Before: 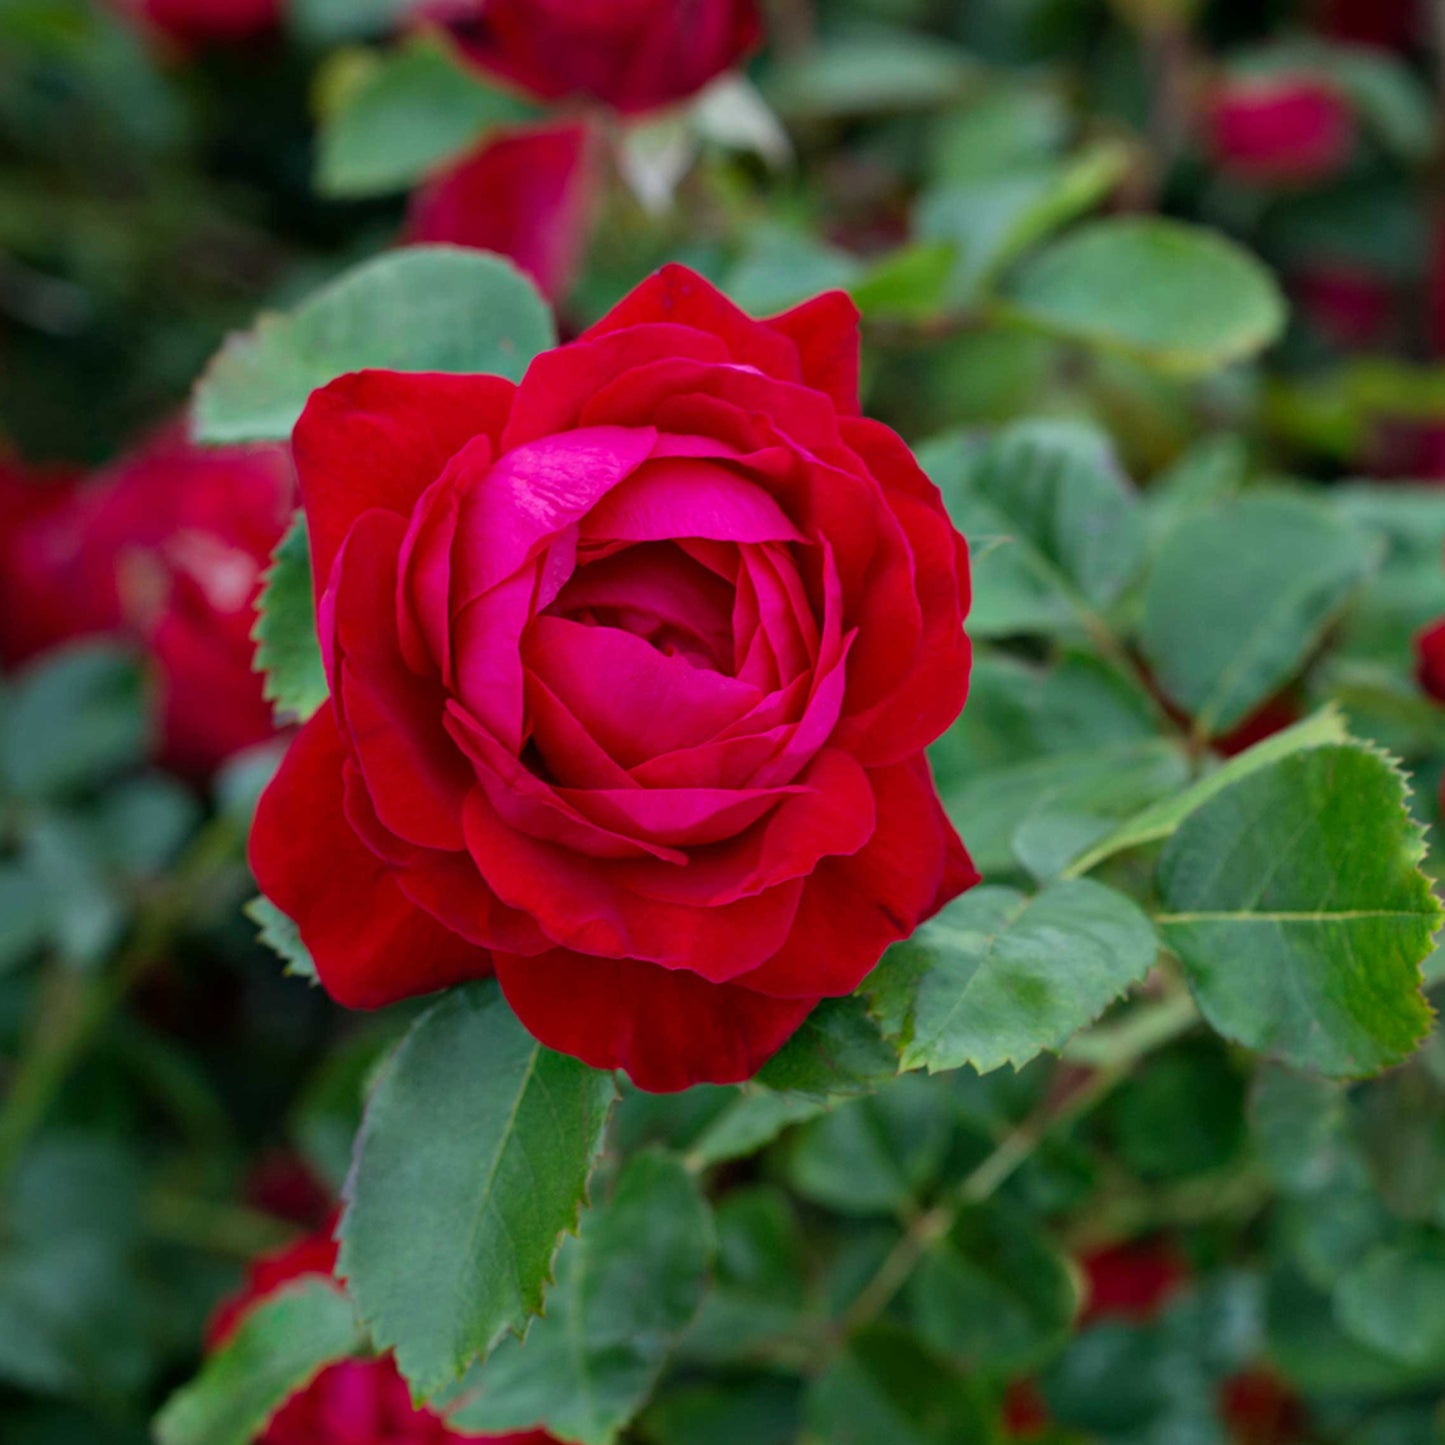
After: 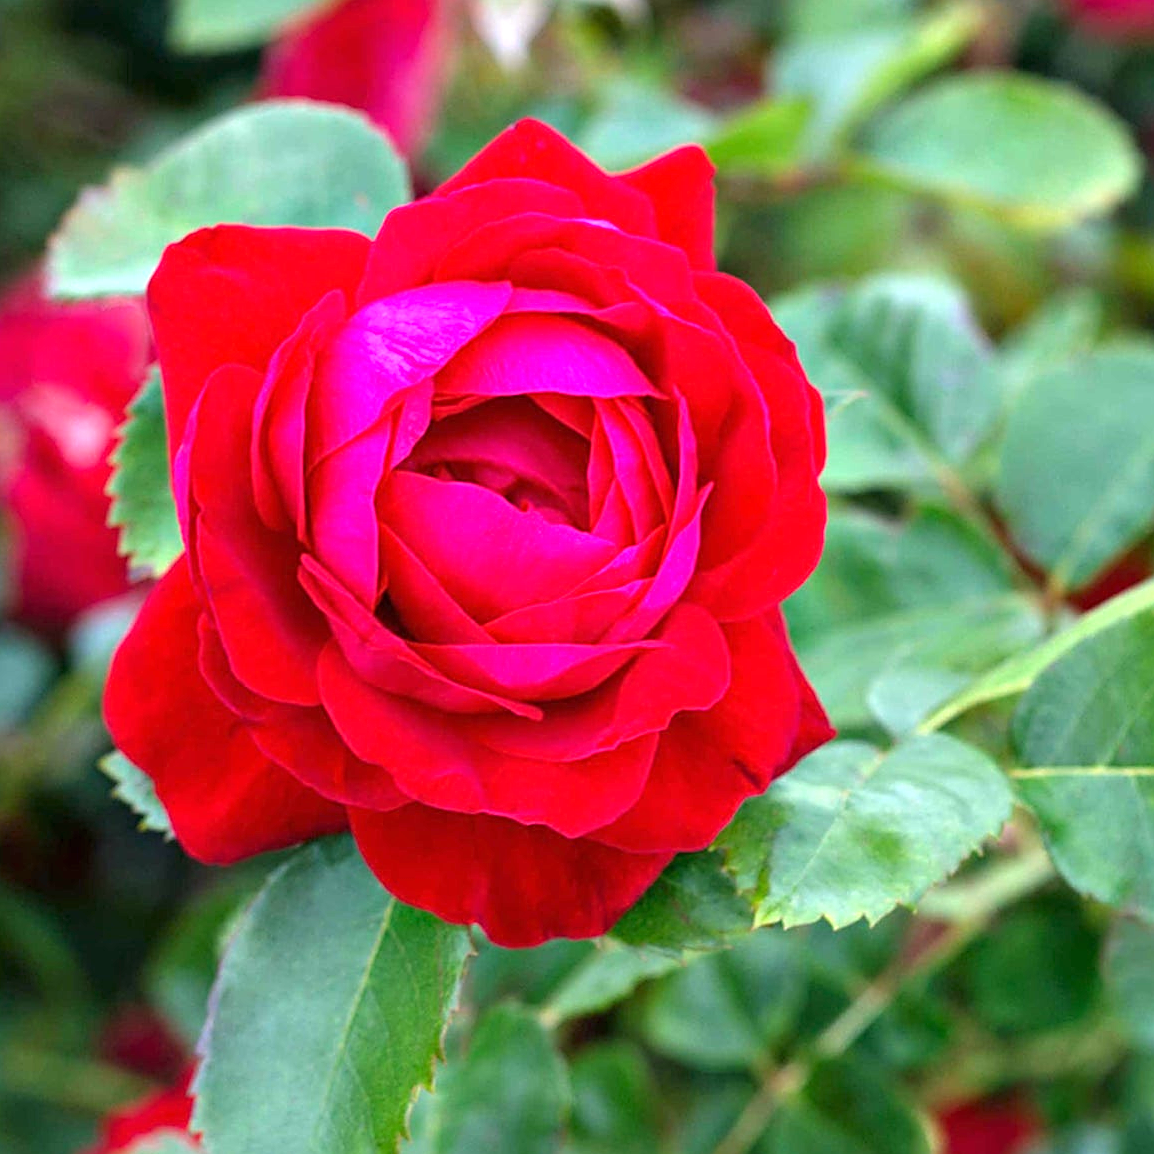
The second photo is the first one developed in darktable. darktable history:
exposure: black level correction 0, exposure 1.2 EV, compensate exposure bias true, compensate highlight preservation false
sharpen: on, module defaults
crop and rotate: left 10.071%, top 10.071%, right 10.02%, bottom 10.02%
white balance: red 1.05, blue 1.072
